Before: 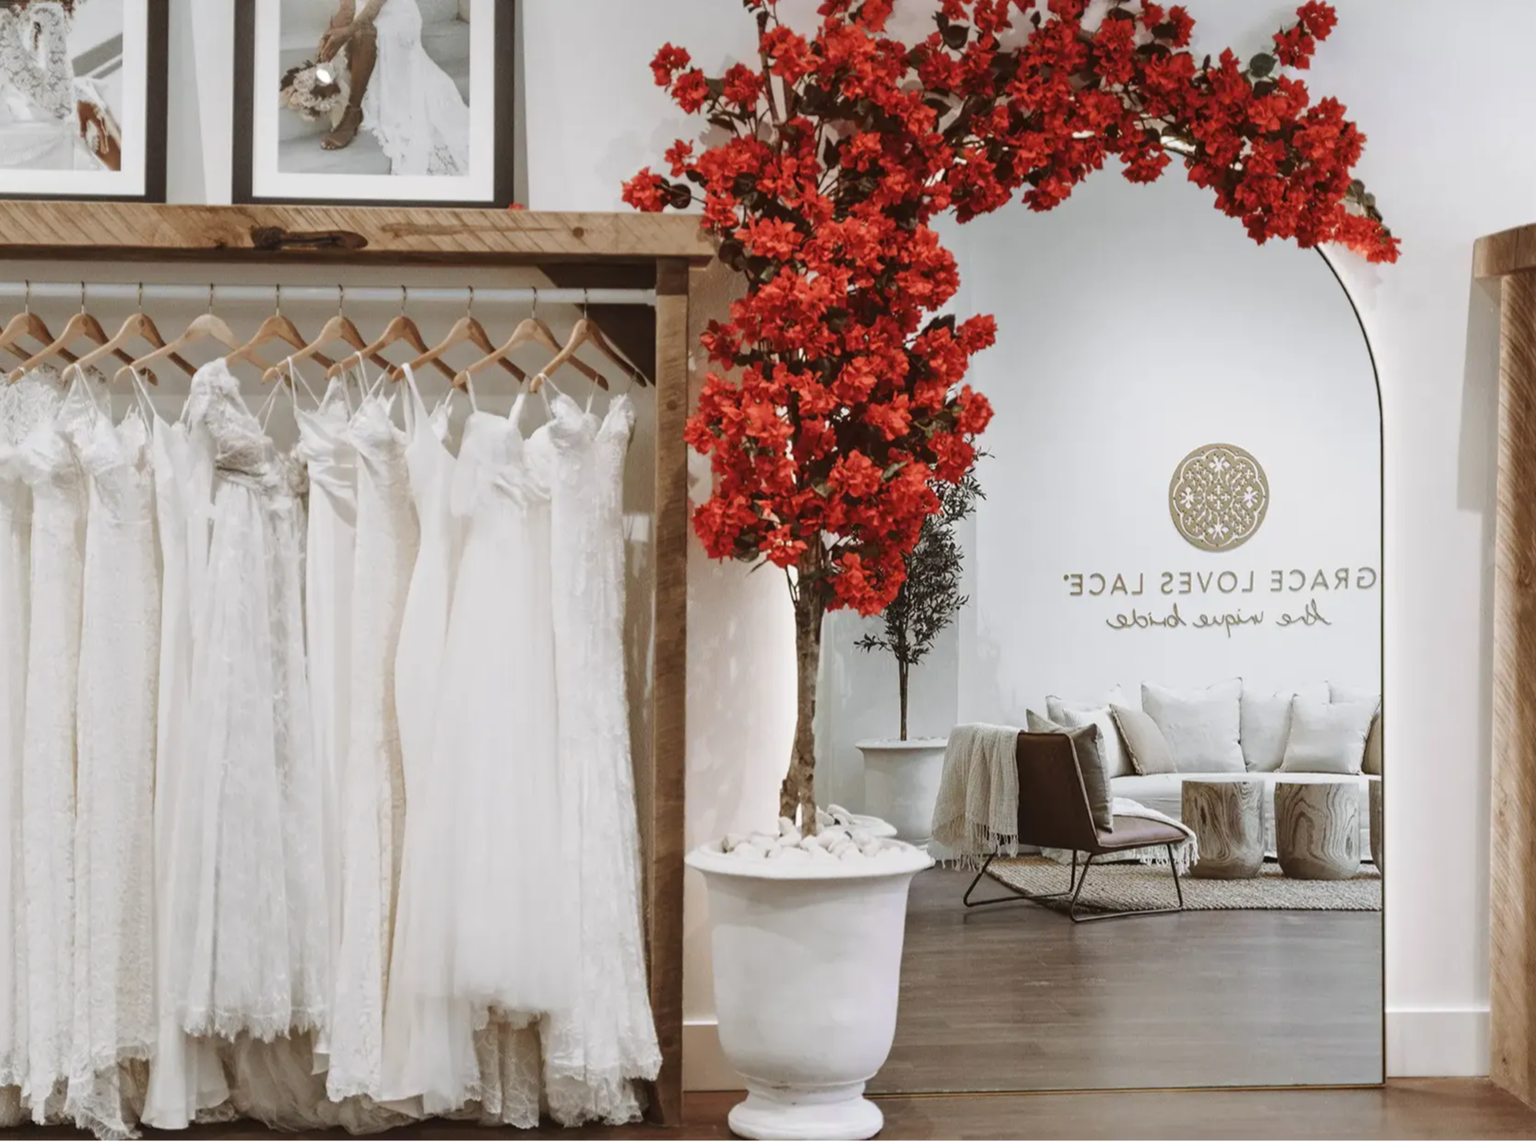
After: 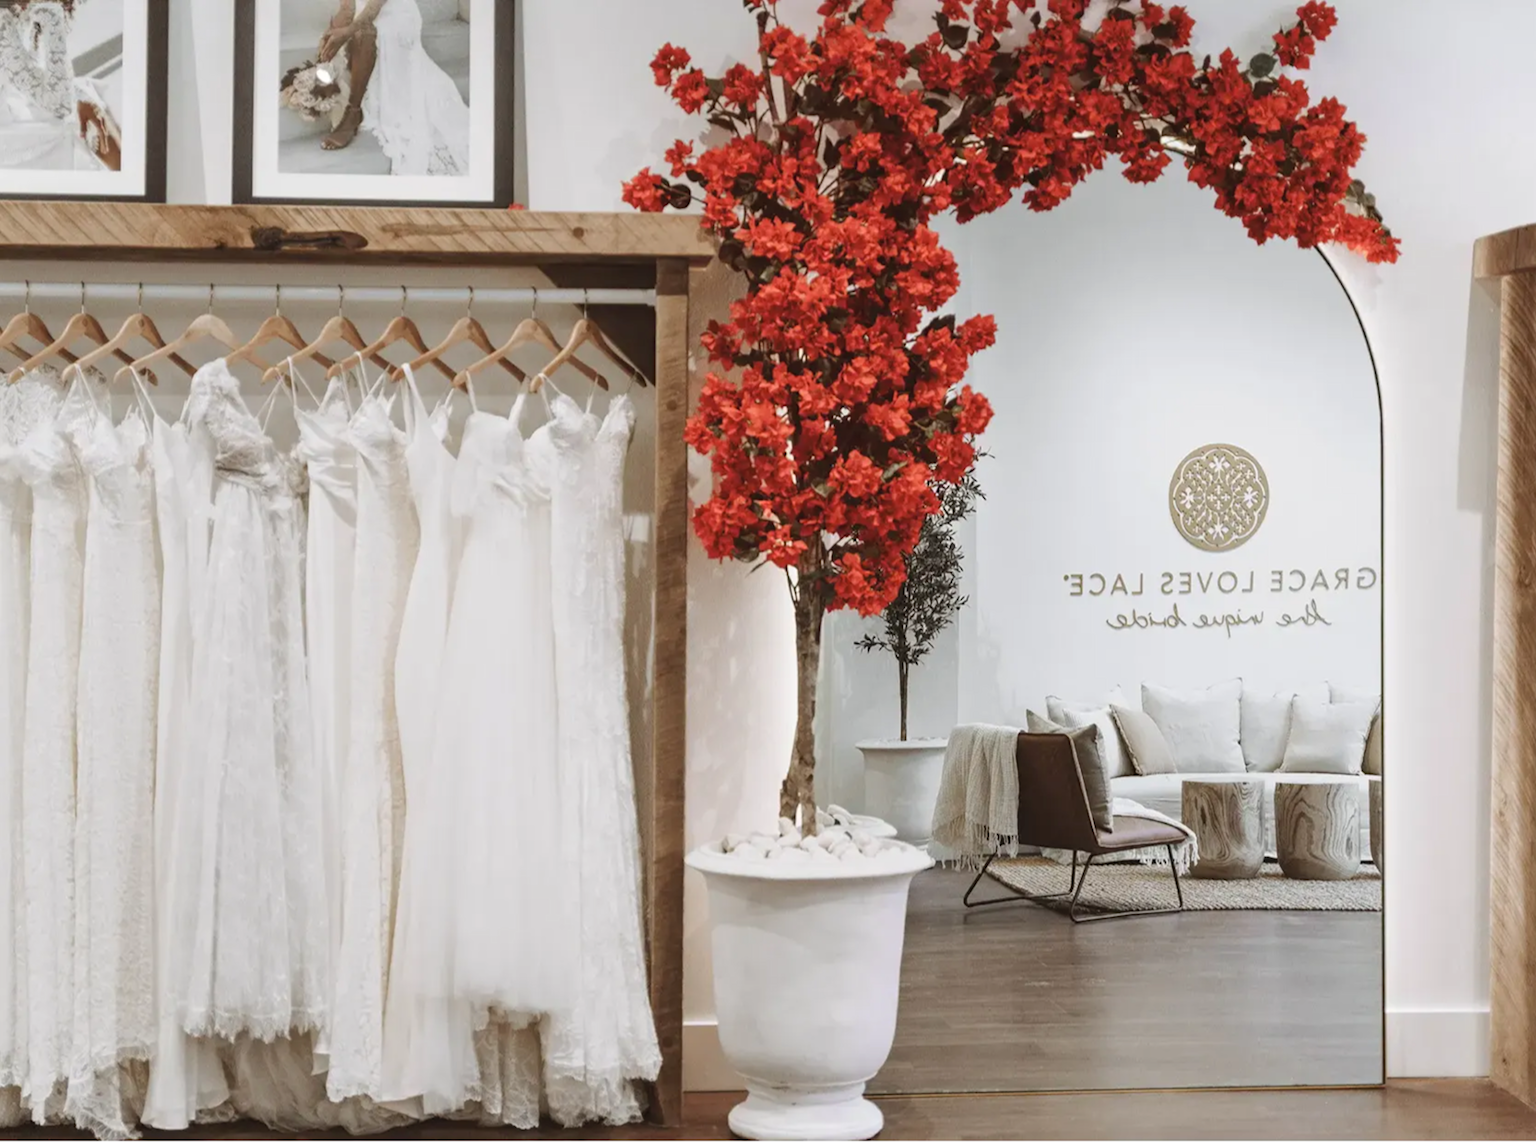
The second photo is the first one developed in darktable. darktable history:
contrast brightness saturation: contrast 0.045, brightness 0.06, saturation 0.008
